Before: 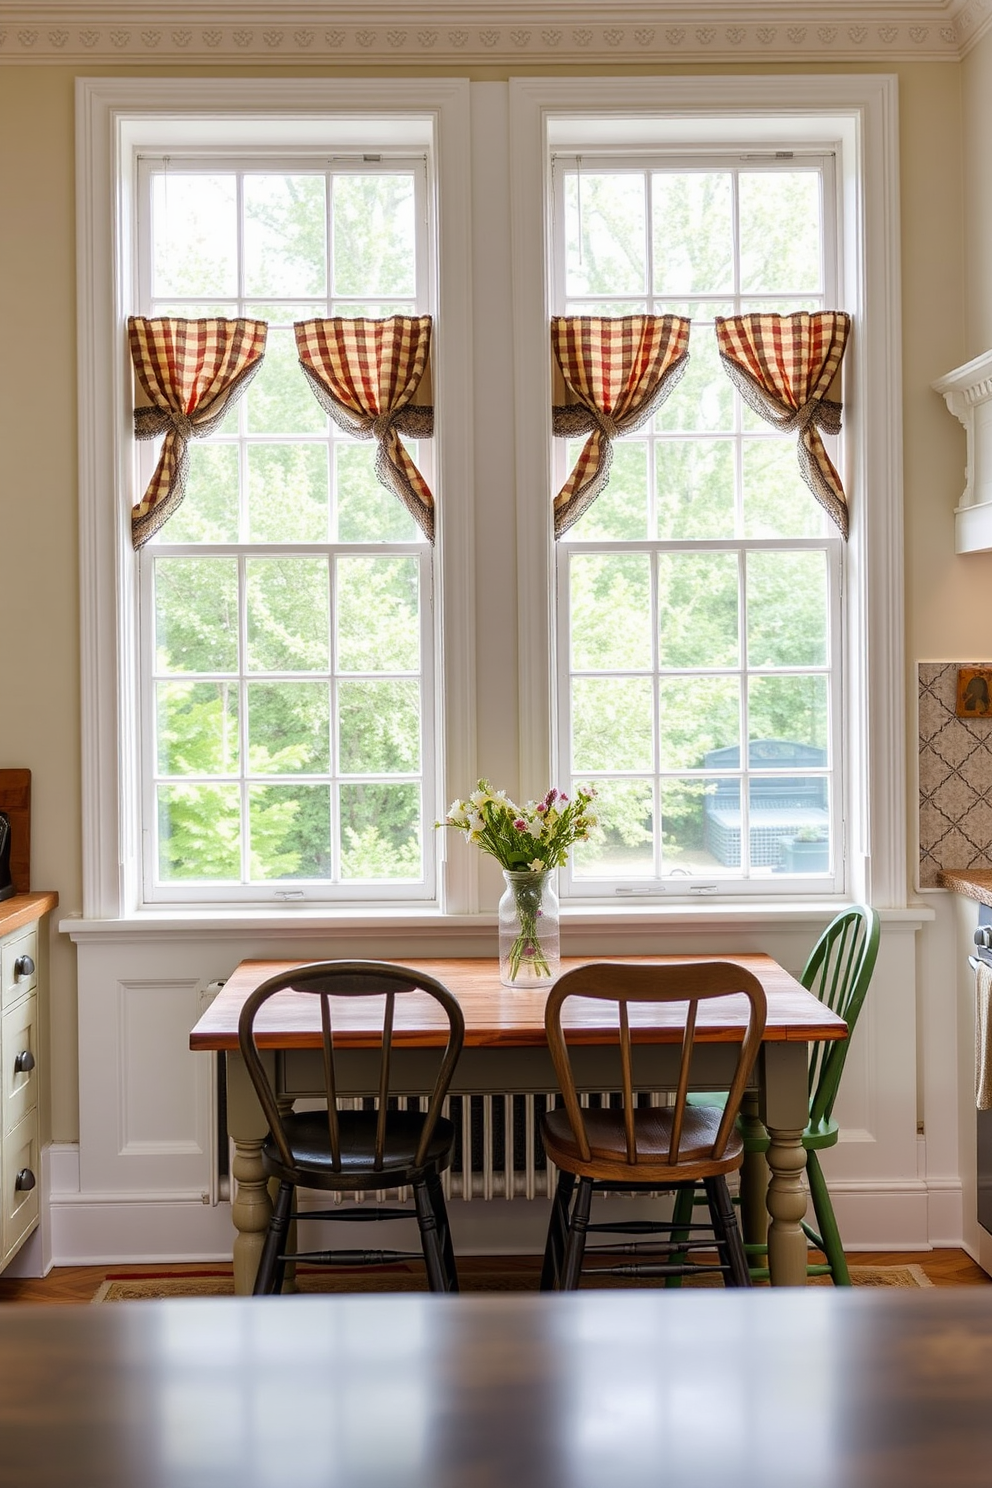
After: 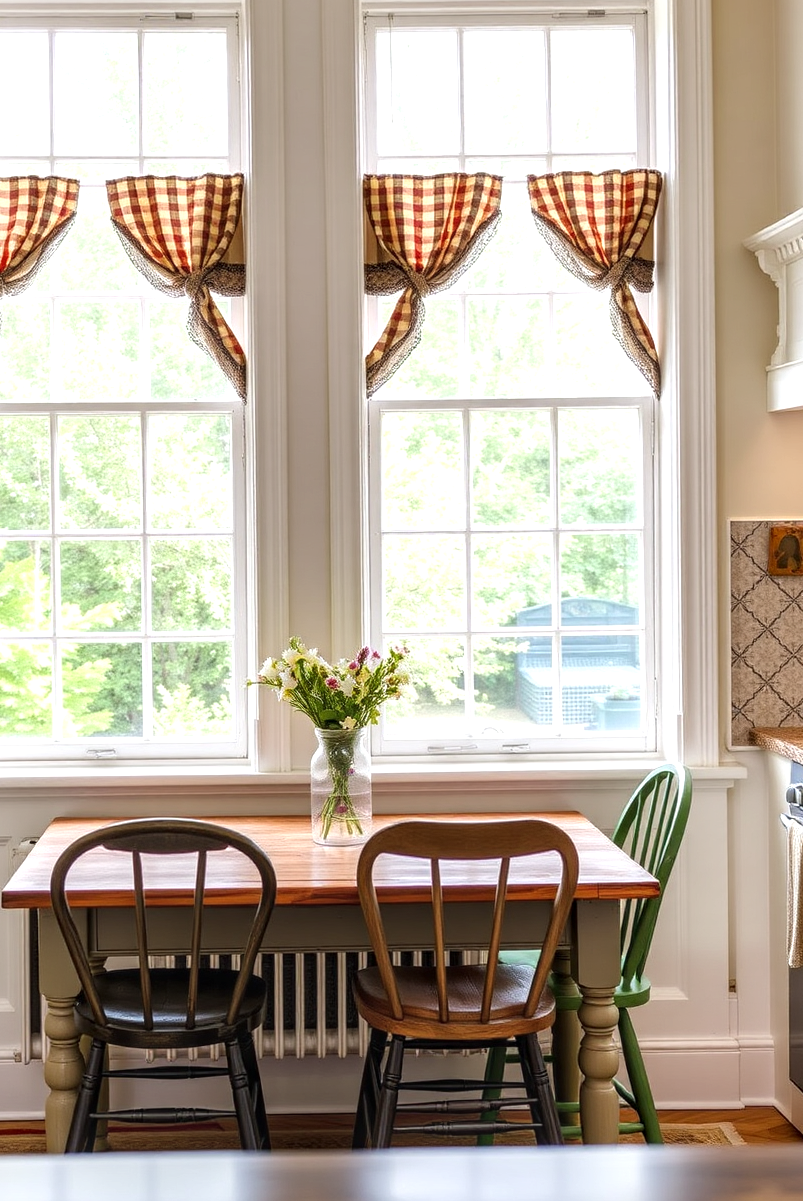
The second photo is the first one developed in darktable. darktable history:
local contrast: on, module defaults
exposure: black level correction 0, exposure 0.399 EV, compensate highlight preservation false
crop: left 18.964%, top 9.547%, right 0.001%, bottom 9.691%
